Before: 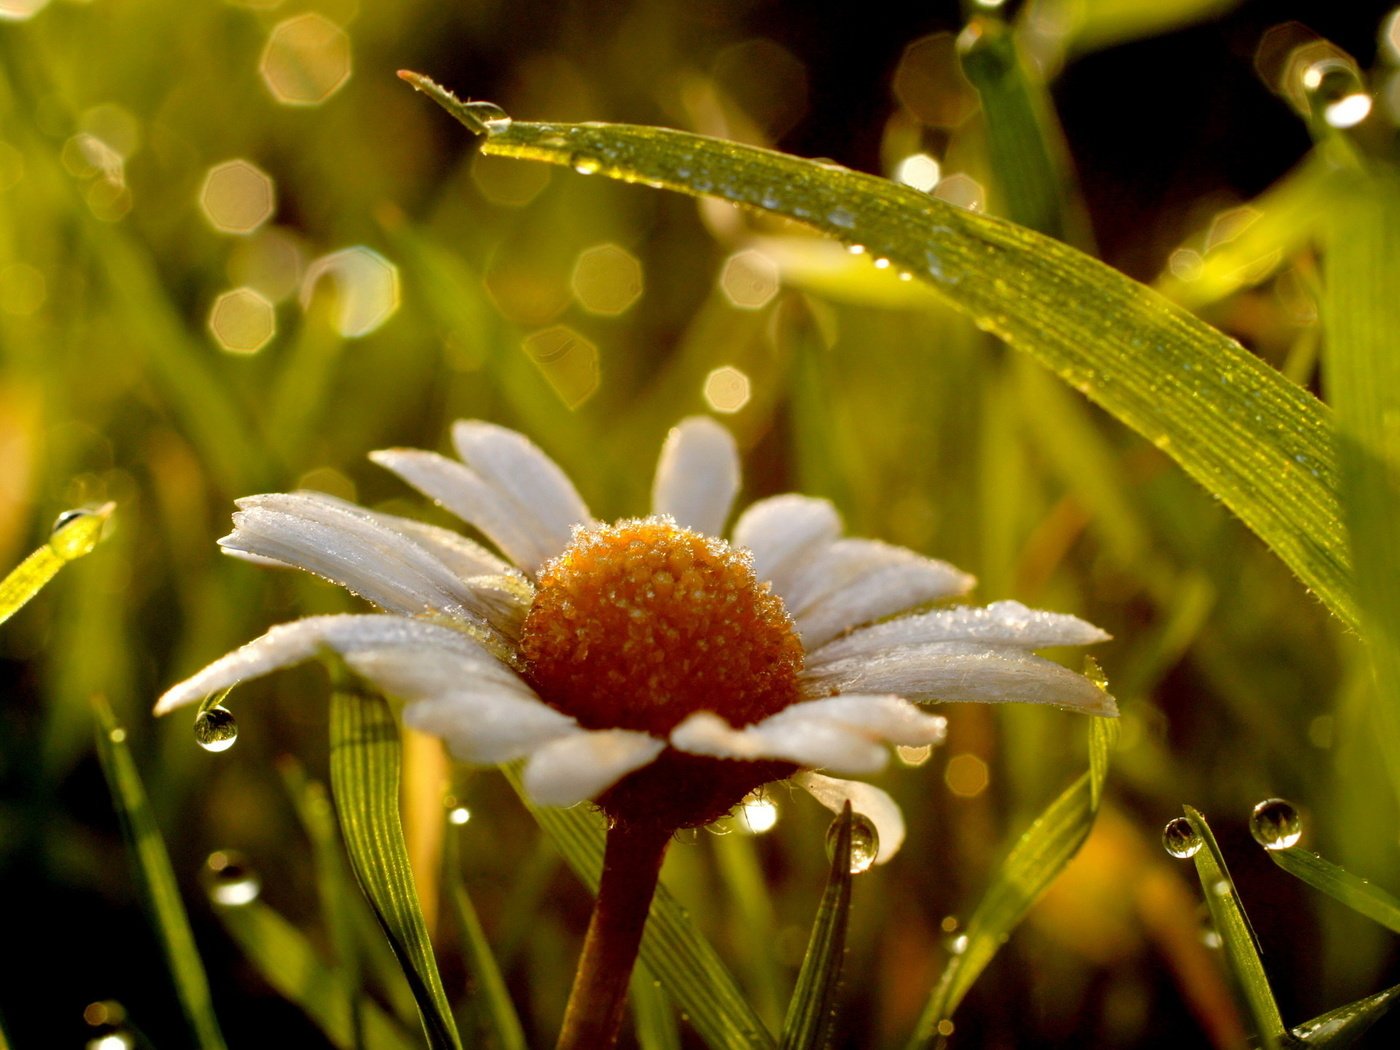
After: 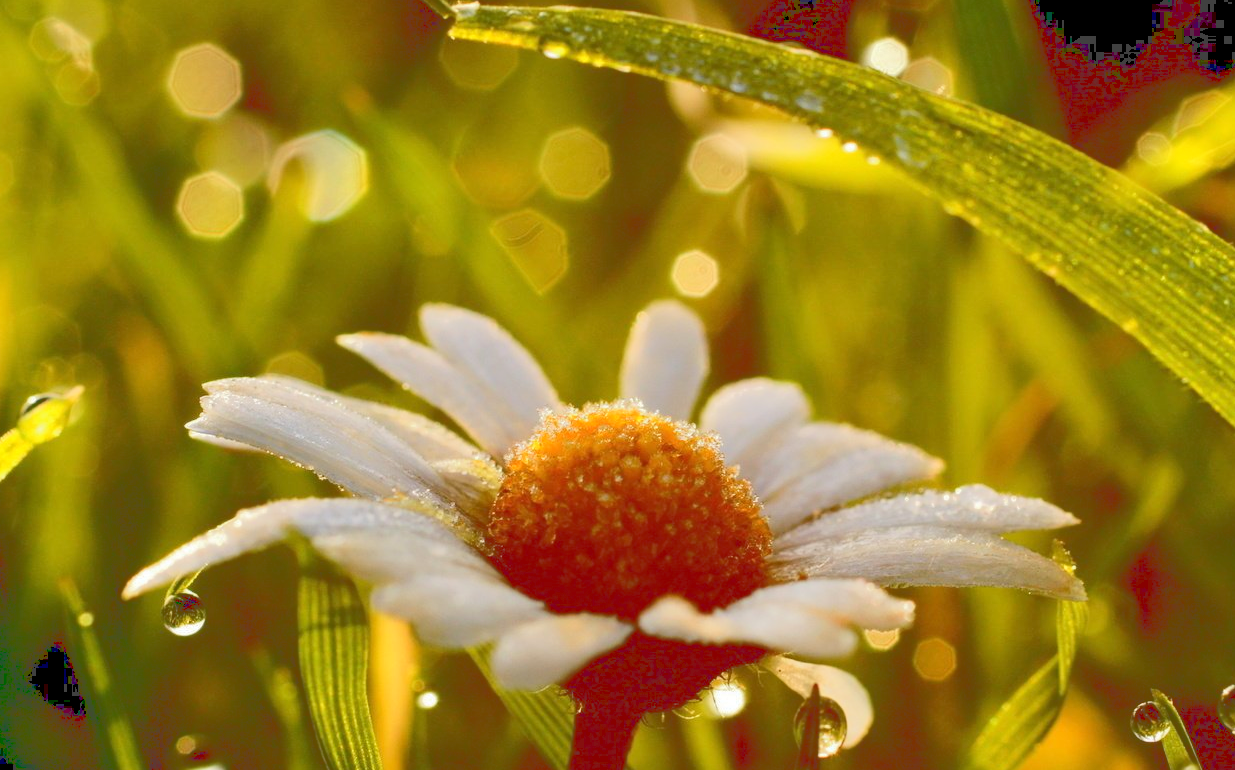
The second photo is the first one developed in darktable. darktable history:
tone curve: curves: ch0 [(0, 0) (0.003, 0.272) (0.011, 0.275) (0.025, 0.275) (0.044, 0.278) (0.069, 0.282) (0.1, 0.284) (0.136, 0.287) (0.177, 0.294) (0.224, 0.314) (0.277, 0.347) (0.335, 0.403) (0.399, 0.473) (0.468, 0.552) (0.543, 0.622) (0.623, 0.69) (0.709, 0.756) (0.801, 0.818) (0.898, 0.865) (1, 1)]
crop and rotate: left 2.335%, top 11.062%, right 9.443%, bottom 15.564%
